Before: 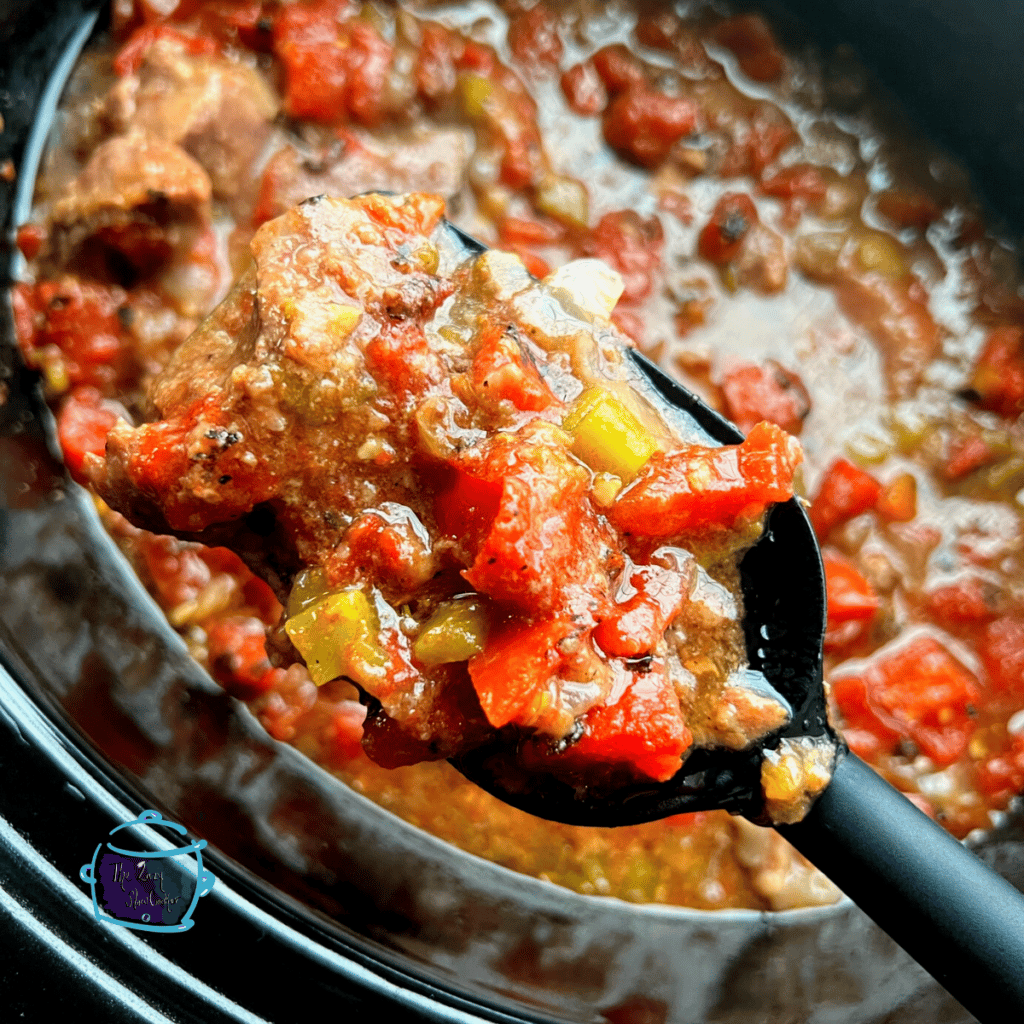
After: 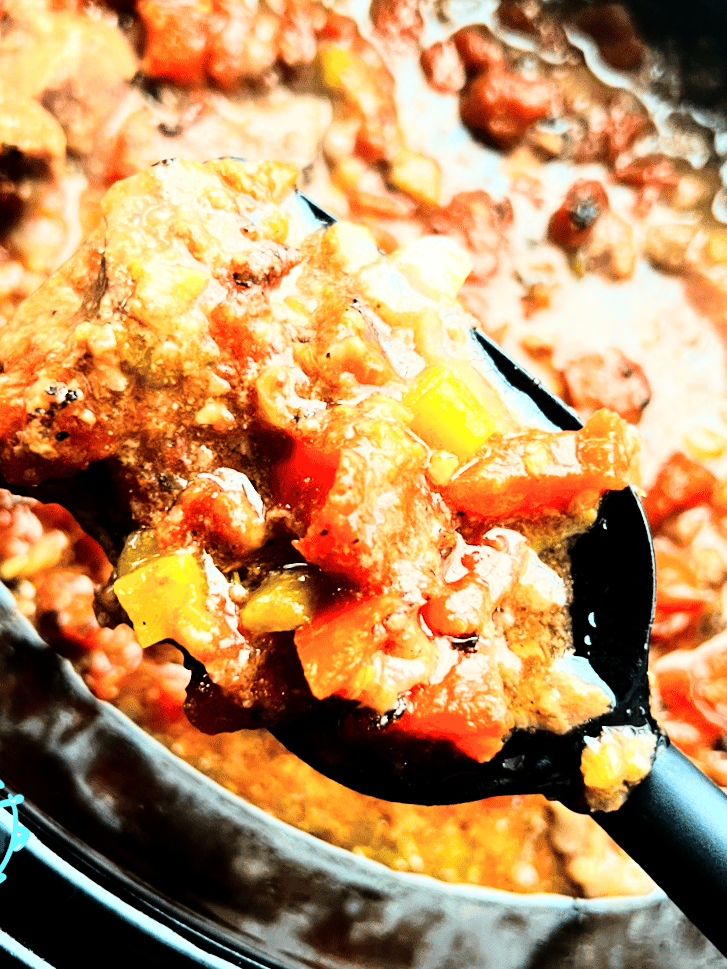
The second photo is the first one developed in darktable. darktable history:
velvia: strength 15%
crop and rotate: angle -3.27°, left 14.277%, top 0.028%, right 10.766%, bottom 0.028%
rgb curve: curves: ch0 [(0, 0) (0.21, 0.15) (0.24, 0.21) (0.5, 0.75) (0.75, 0.96) (0.89, 0.99) (1, 1)]; ch1 [(0, 0.02) (0.21, 0.13) (0.25, 0.2) (0.5, 0.67) (0.75, 0.9) (0.89, 0.97) (1, 1)]; ch2 [(0, 0.02) (0.21, 0.13) (0.25, 0.2) (0.5, 0.67) (0.75, 0.9) (0.89, 0.97) (1, 1)], compensate middle gray true
